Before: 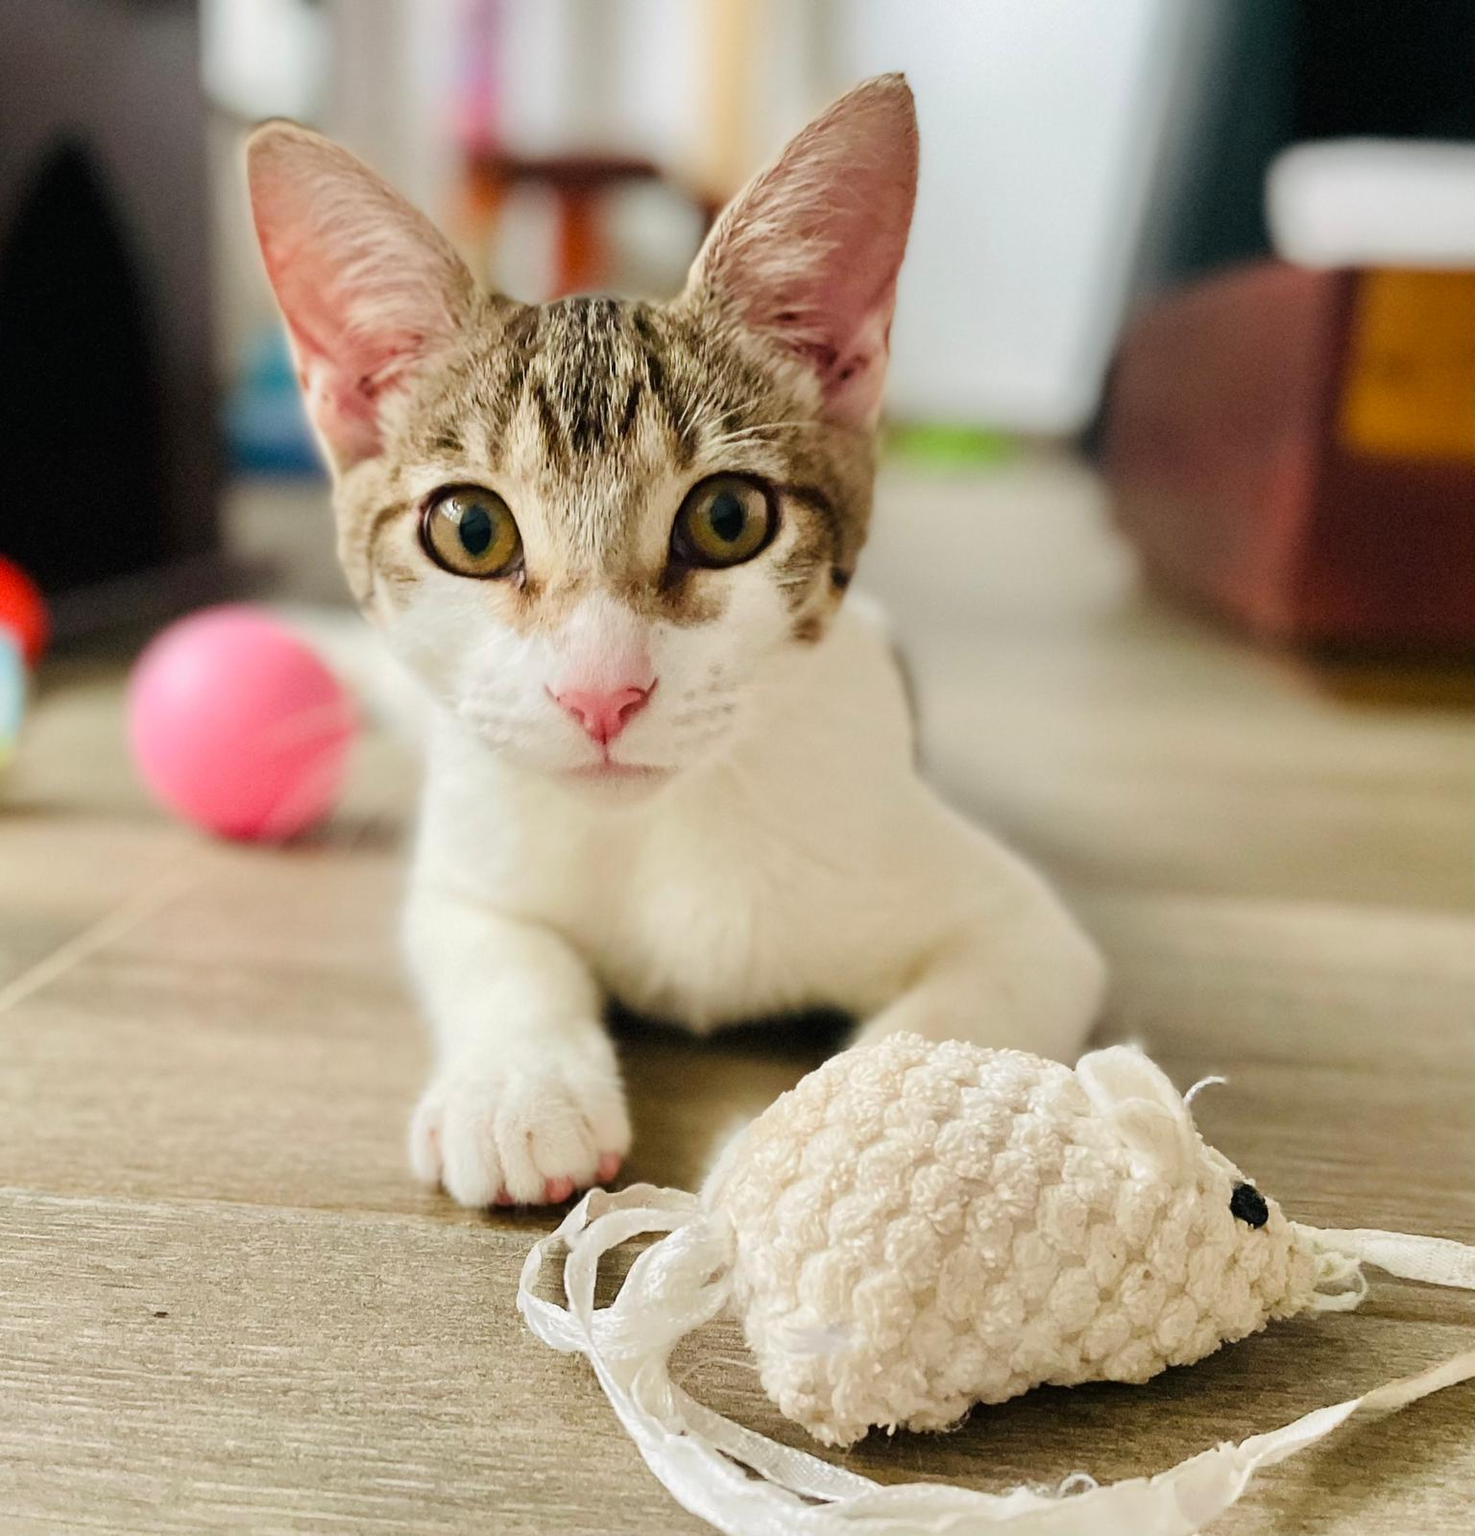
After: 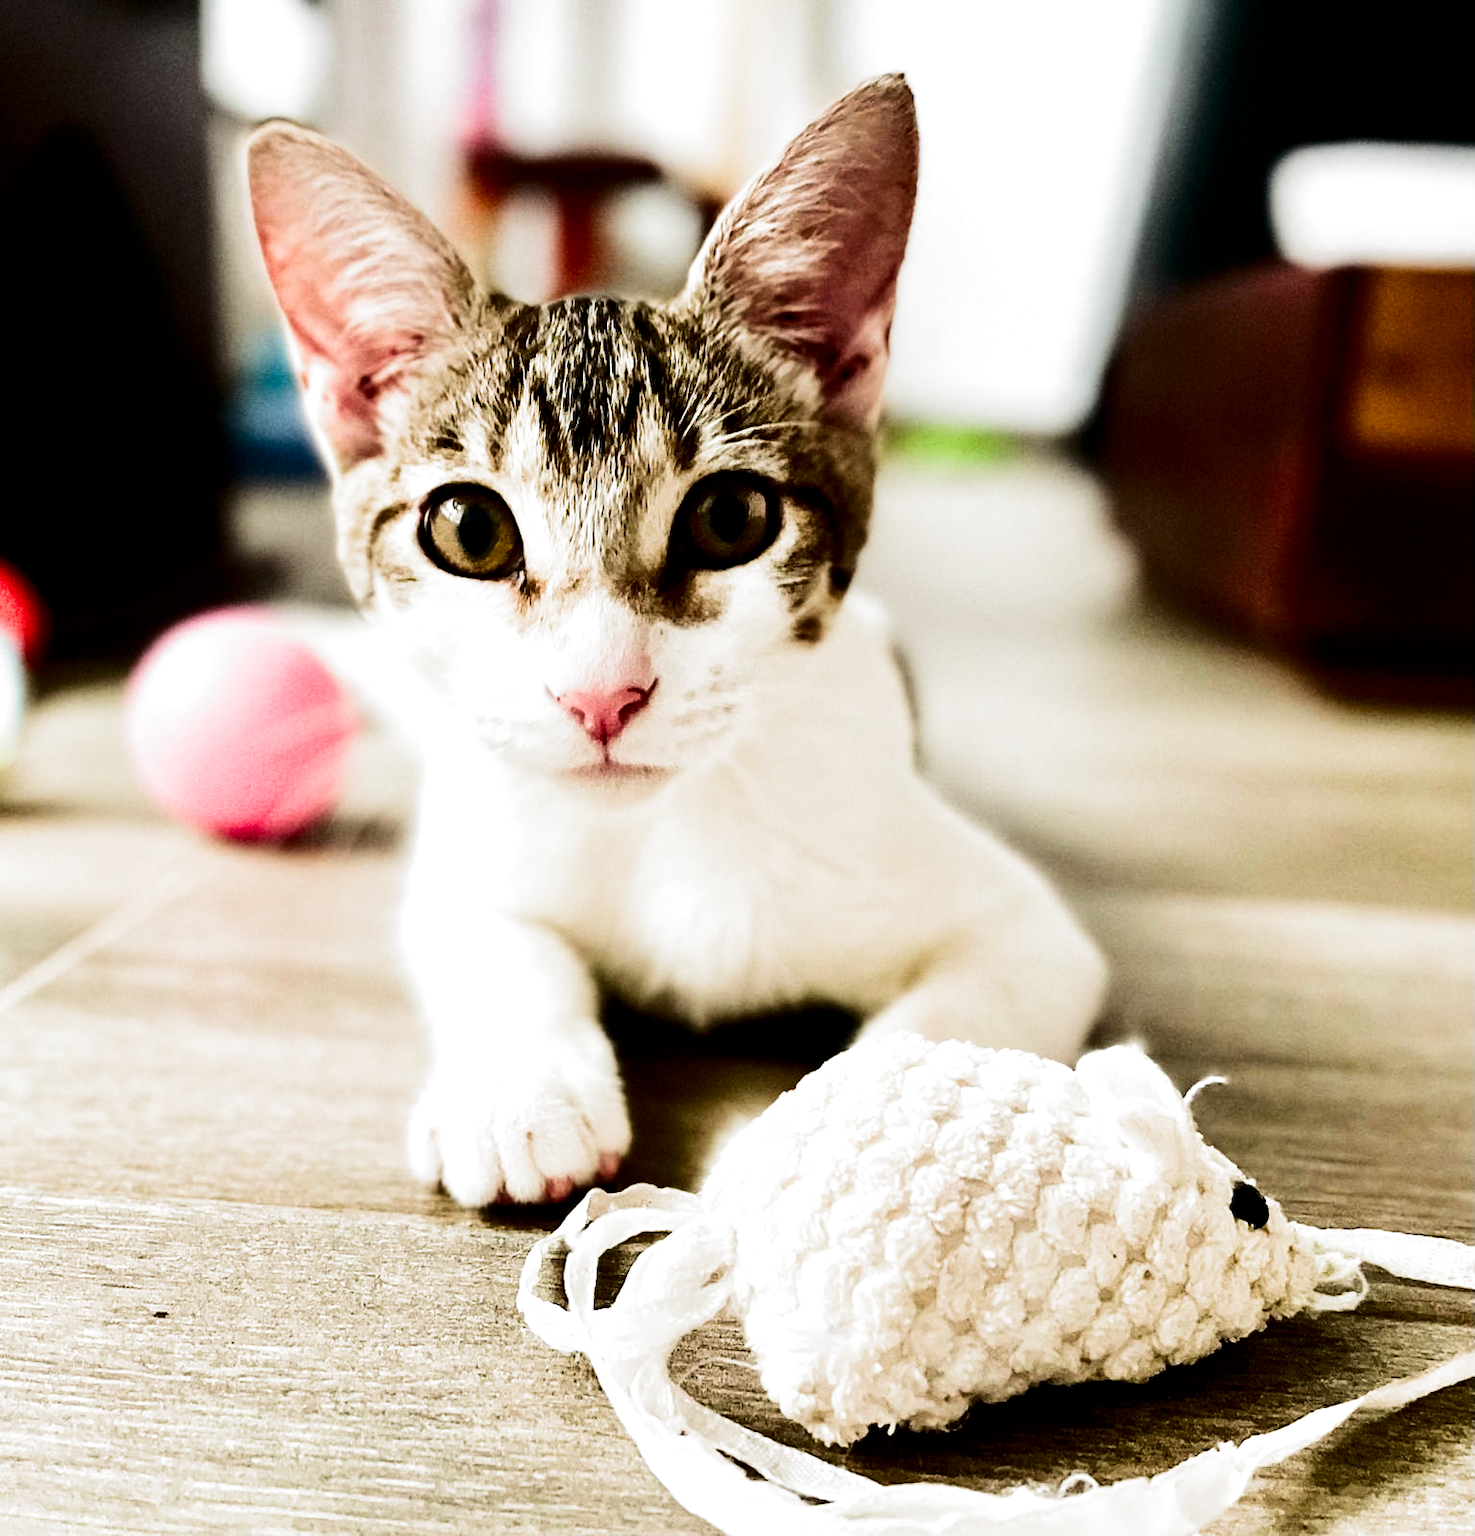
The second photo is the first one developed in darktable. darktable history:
contrast brightness saturation: contrast 0.24, brightness -0.24, saturation 0.14
tone equalizer: -8 EV -0.417 EV, -7 EV -0.389 EV, -6 EV -0.333 EV, -5 EV -0.222 EV, -3 EV 0.222 EV, -2 EV 0.333 EV, -1 EV 0.389 EV, +0 EV 0.417 EV, edges refinement/feathering 500, mask exposure compensation -1.57 EV, preserve details no
filmic rgb: black relative exposure -8.2 EV, white relative exposure 2.2 EV, threshold 3 EV, hardness 7.11, latitude 75%, contrast 1.325, highlights saturation mix -2%, shadows ↔ highlights balance 30%, preserve chrominance RGB euclidean norm, color science v5 (2021), contrast in shadows safe, contrast in highlights safe, enable highlight reconstruction true
